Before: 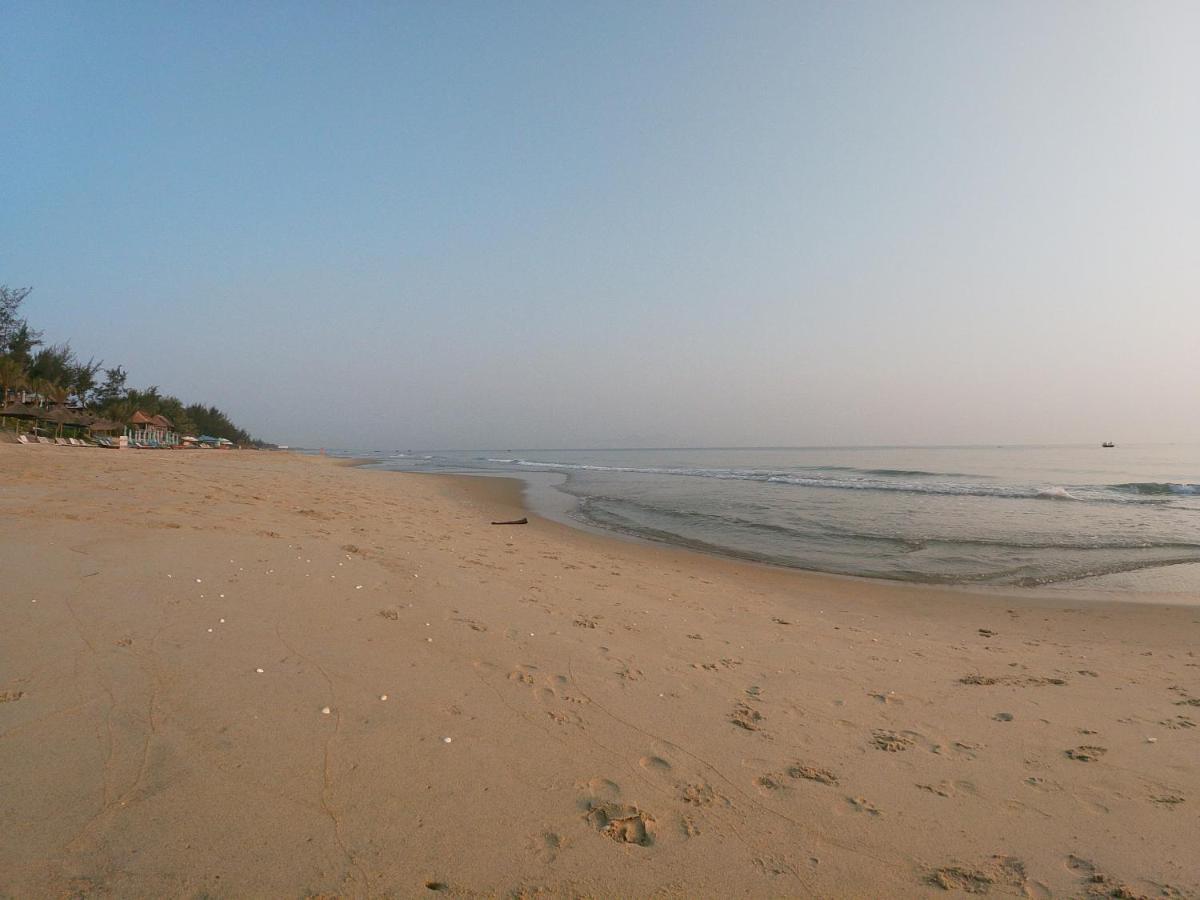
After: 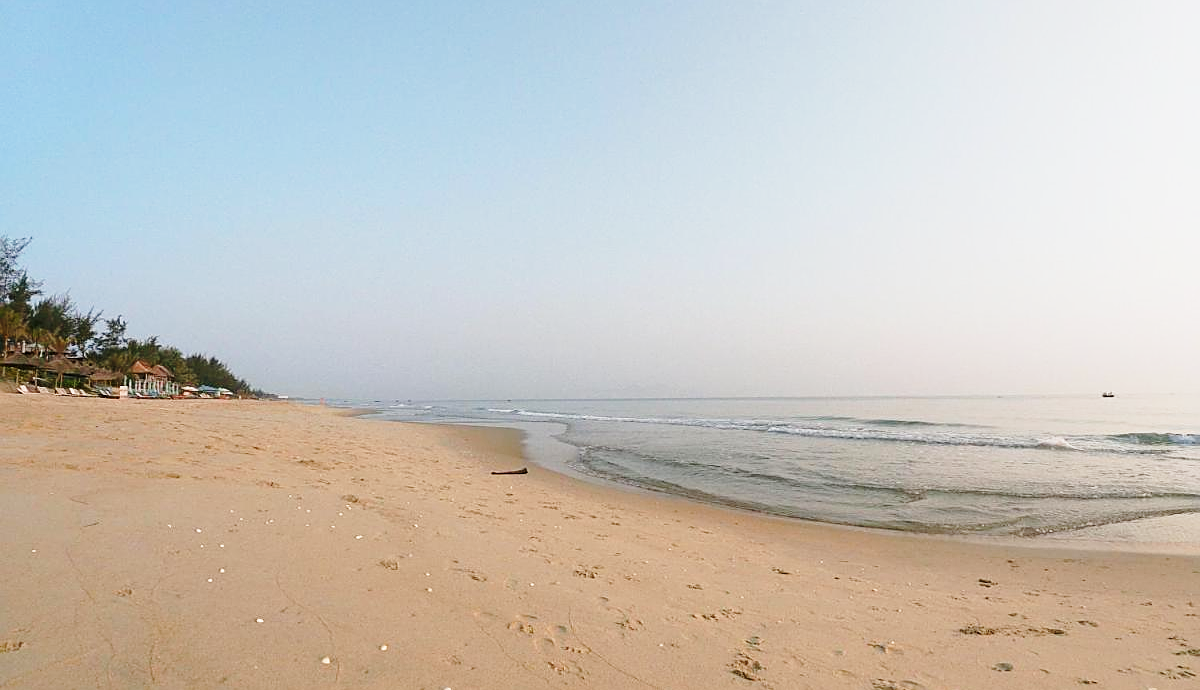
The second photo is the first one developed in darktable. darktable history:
base curve: curves: ch0 [(0, 0) (0.028, 0.03) (0.121, 0.232) (0.46, 0.748) (0.859, 0.968) (1, 1)], preserve colors none
sharpen: on, module defaults
crop: top 5.667%, bottom 17.637%
